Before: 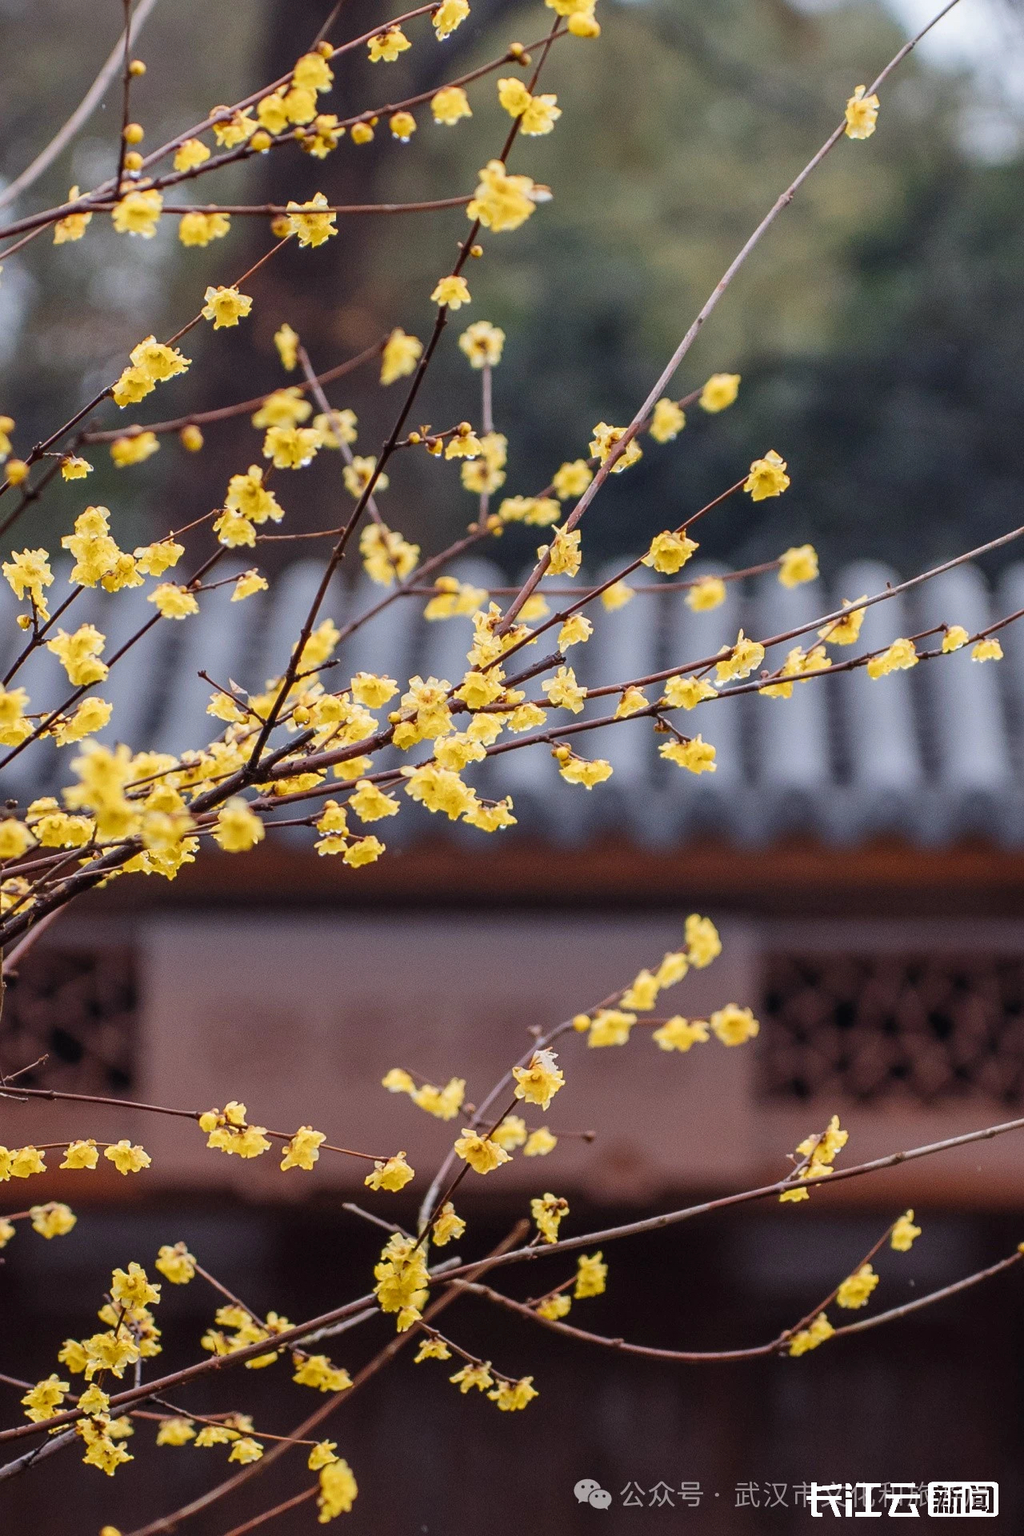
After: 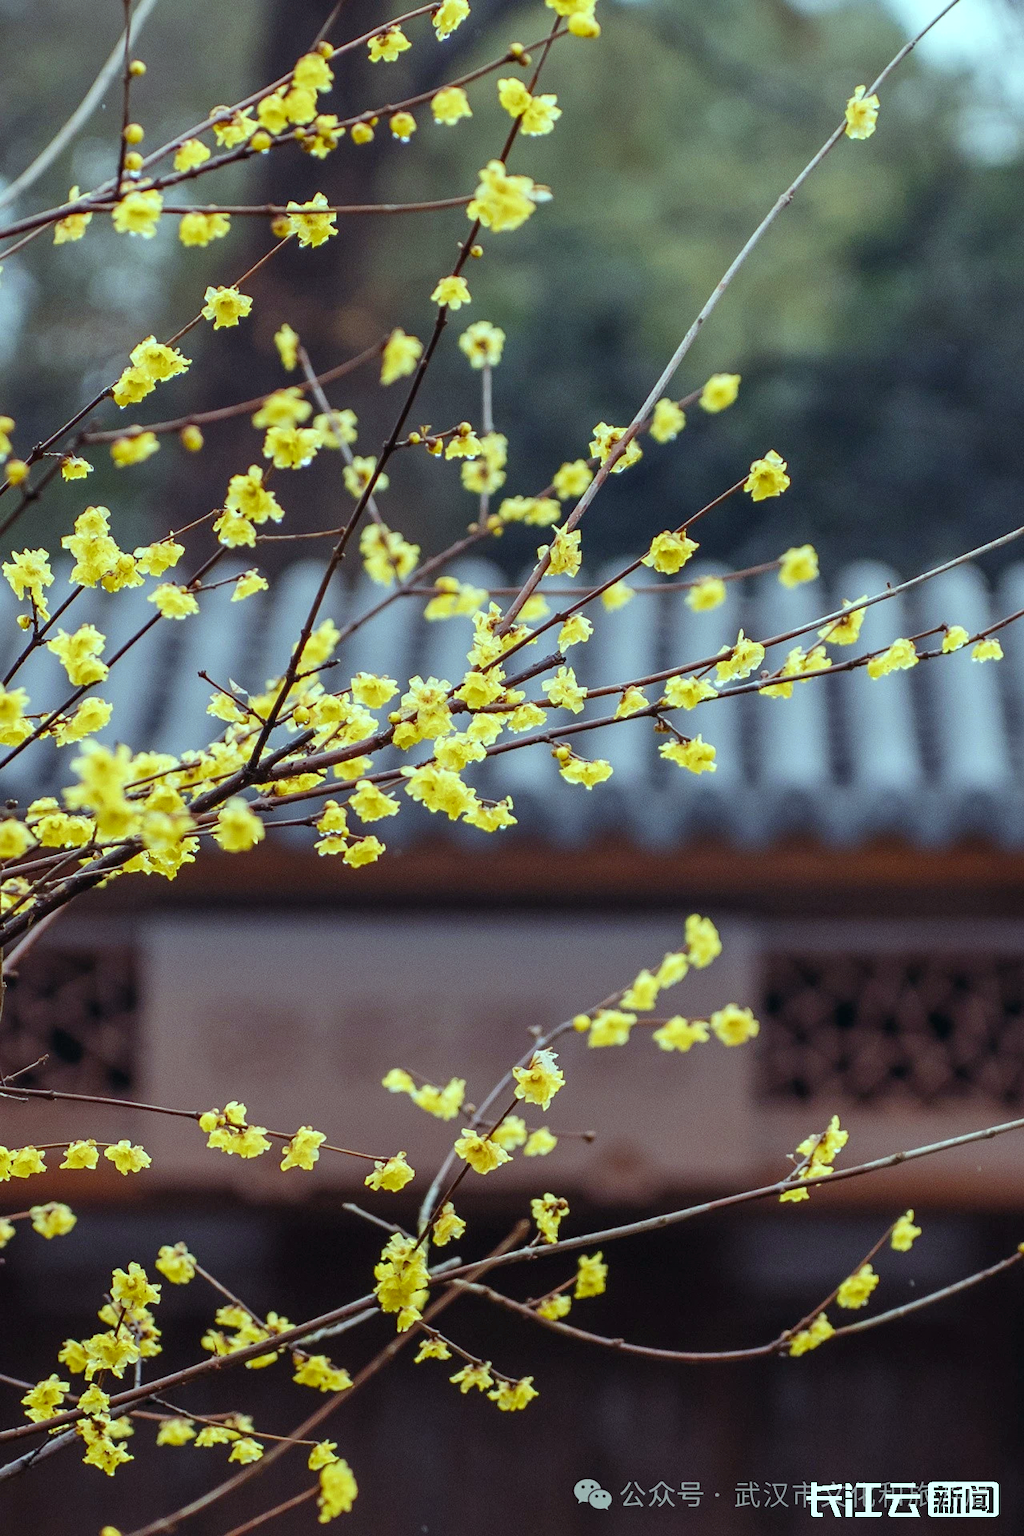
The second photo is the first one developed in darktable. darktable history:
color correction: highlights b* 3
color balance: mode lift, gamma, gain (sRGB), lift [0.997, 0.979, 1.021, 1.011], gamma [1, 1.084, 0.916, 0.998], gain [1, 0.87, 1.13, 1.101], contrast 4.55%, contrast fulcrum 38.24%, output saturation 104.09%
